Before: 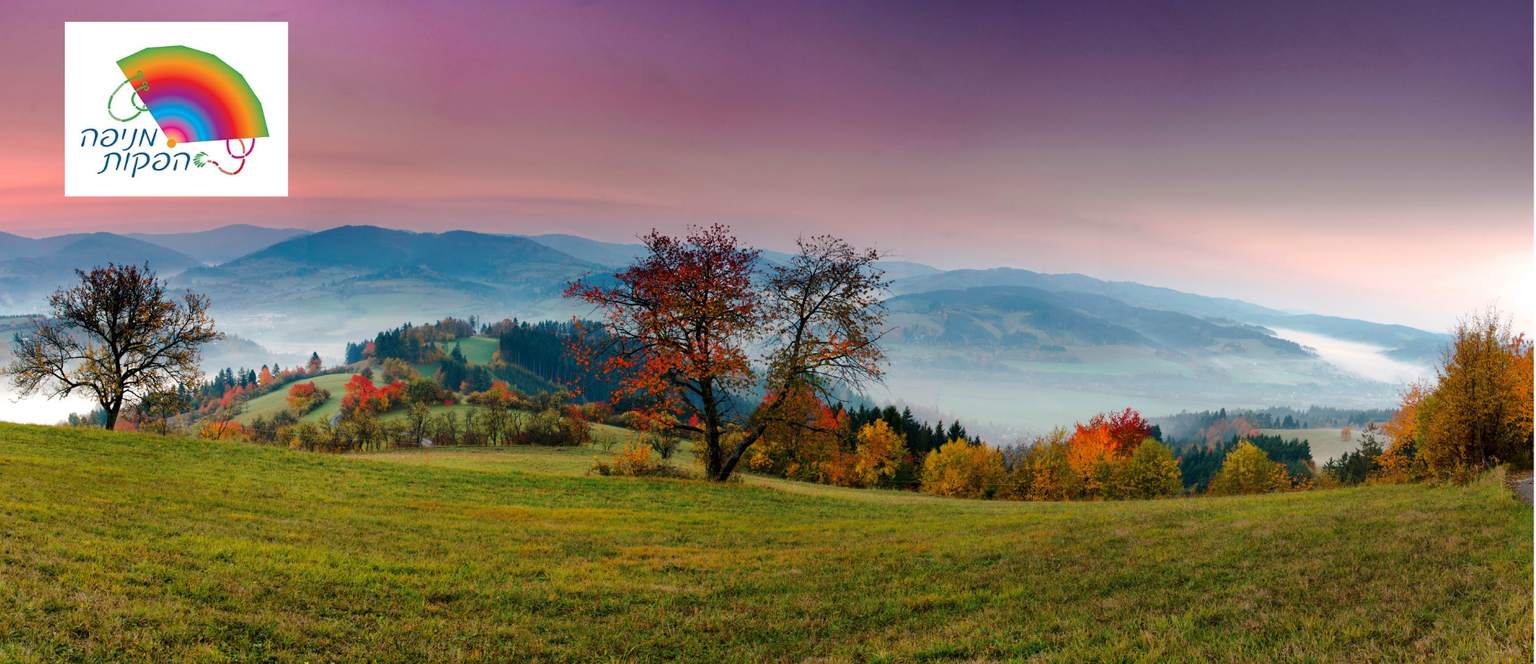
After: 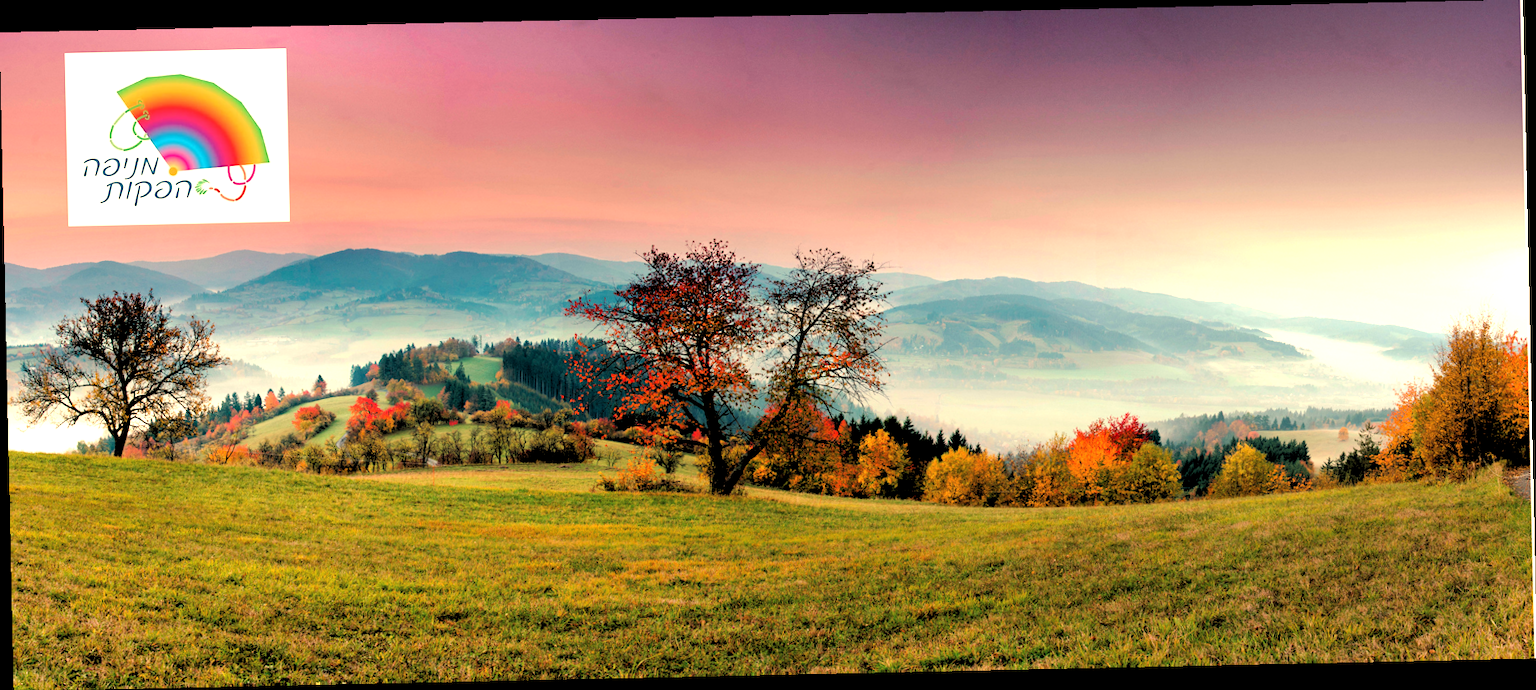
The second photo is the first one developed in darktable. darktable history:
exposure: exposure 0.636 EV, compensate highlight preservation false
white balance: red 1.123, blue 0.83
rotate and perspective: rotation -1.24°, automatic cropping off
rgb levels: levels [[0.029, 0.461, 0.922], [0, 0.5, 1], [0, 0.5, 1]]
